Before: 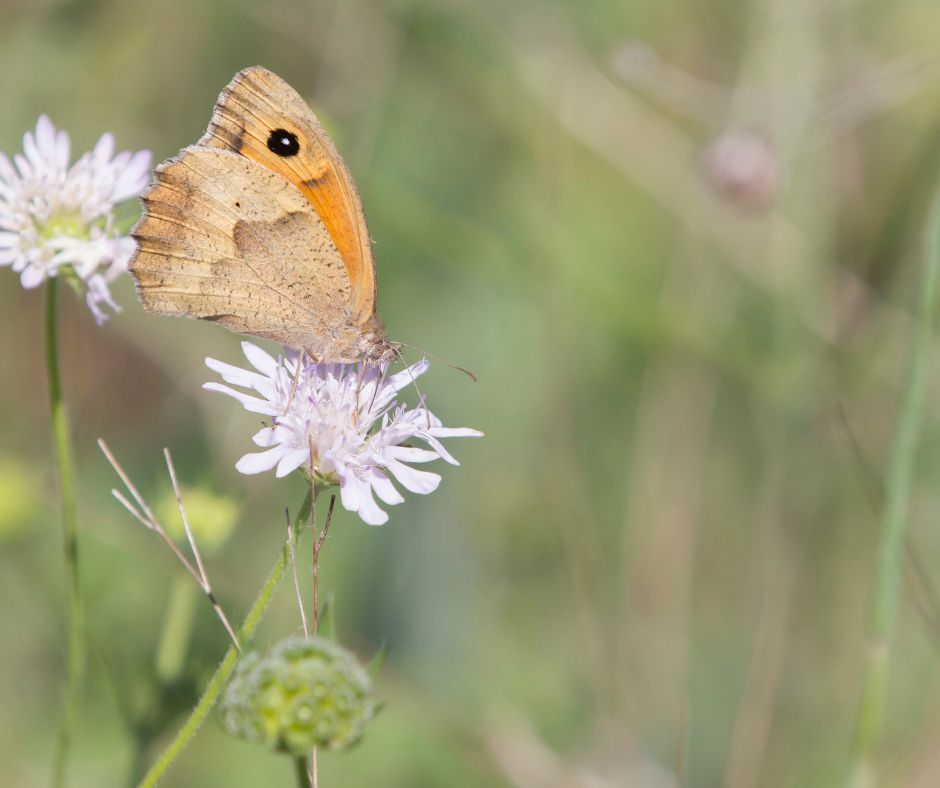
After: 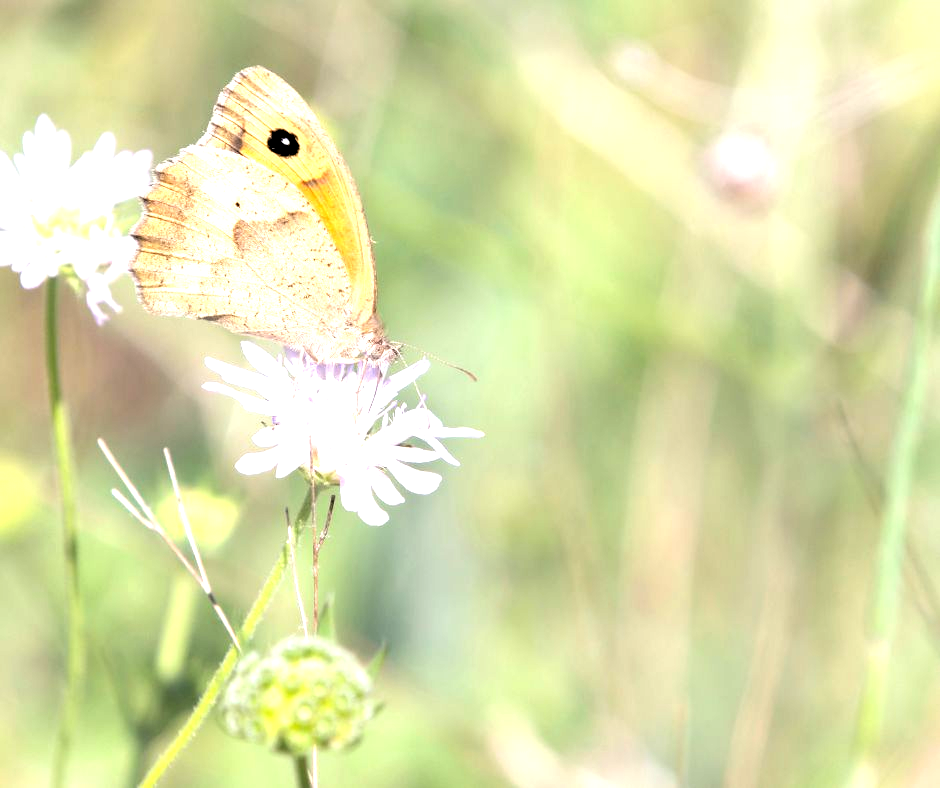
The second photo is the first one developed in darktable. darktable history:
rgb levels: levels [[0.034, 0.472, 0.904], [0, 0.5, 1], [0, 0.5, 1]]
exposure: black level correction 0, exposure 1.2 EV, compensate exposure bias true, compensate highlight preservation false
